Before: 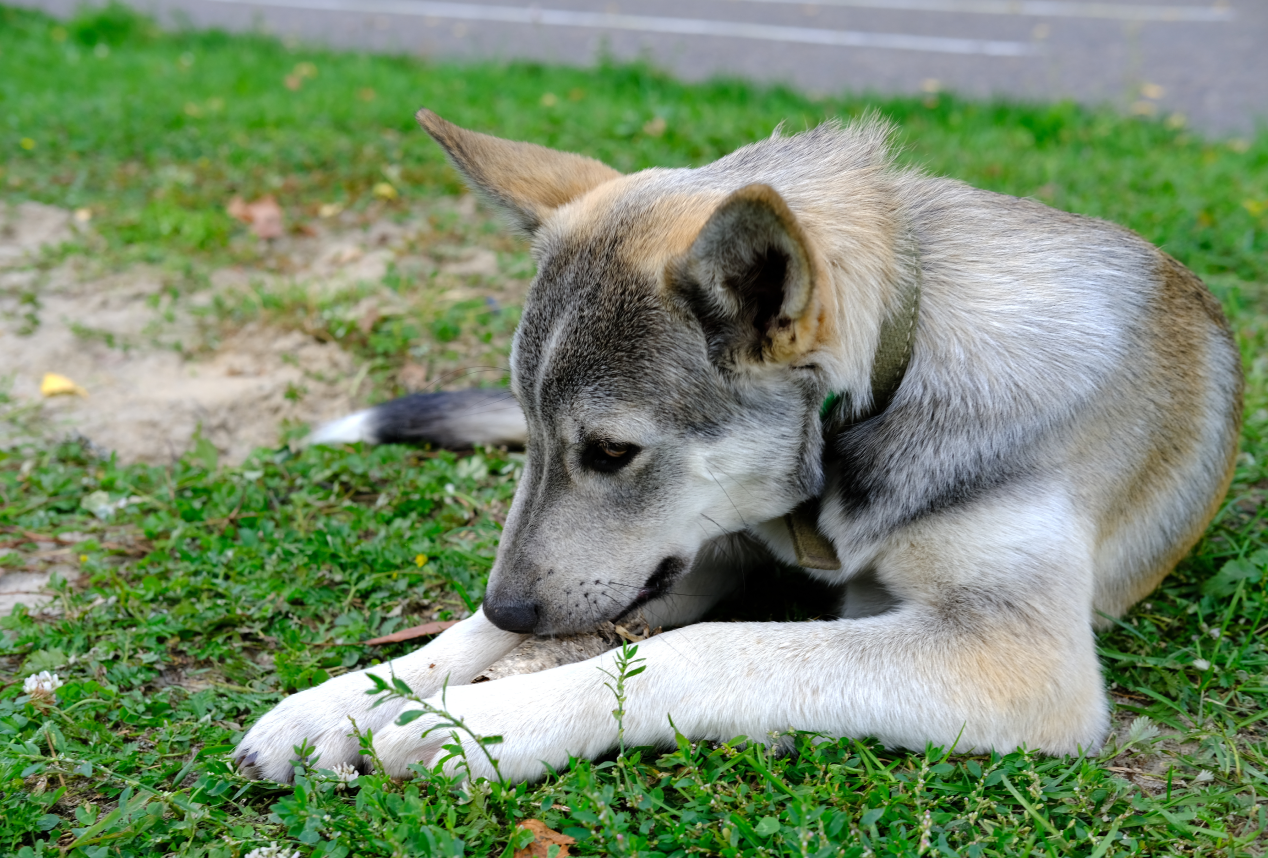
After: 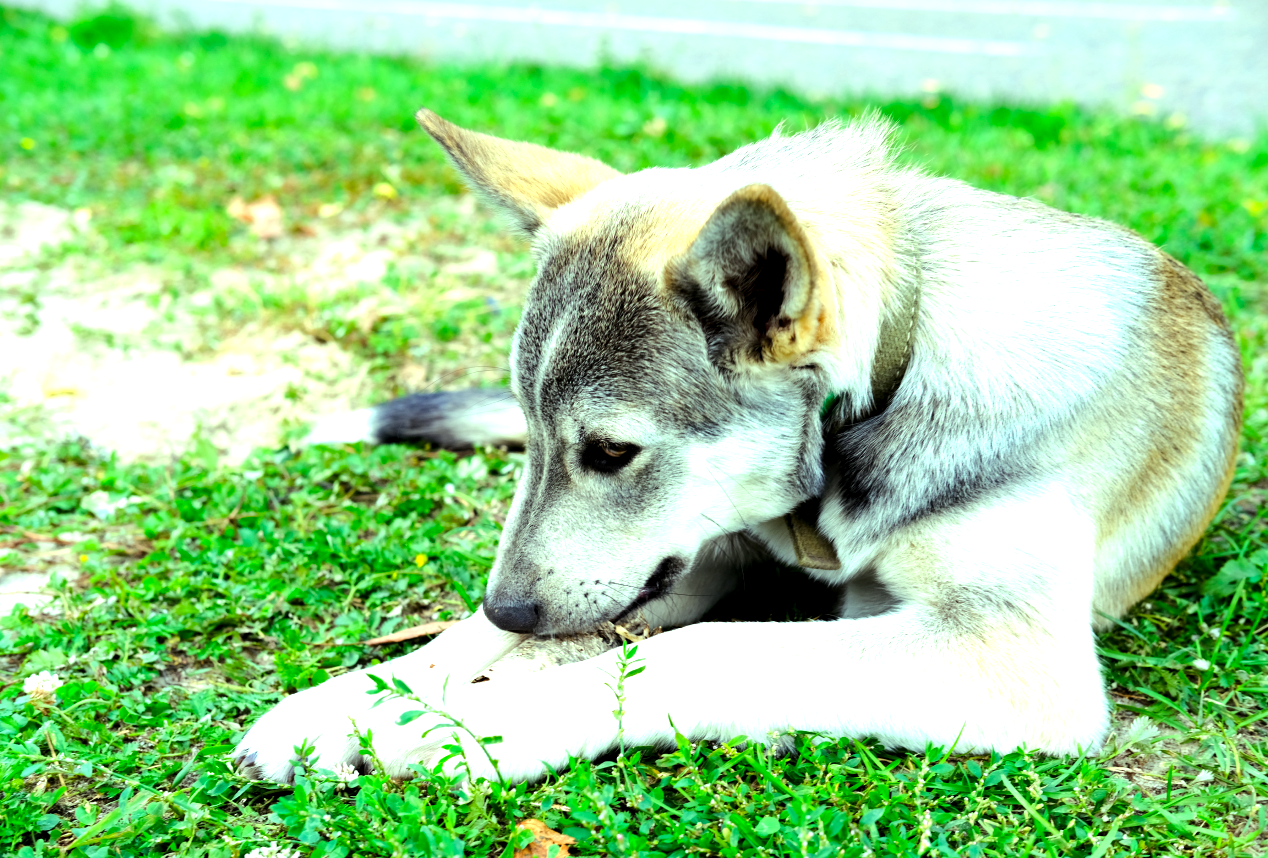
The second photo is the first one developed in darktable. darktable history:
color balance rgb: highlights gain › luminance 15.476%, highlights gain › chroma 6.979%, highlights gain › hue 128°, global offset › luminance -0.495%, perceptual saturation grading › global saturation 0.914%, perceptual brilliance grading › highlights 6.417%, perceptual brilliance grading › mid-tones 18.11%, perceptual brilliance grading › shadows -5.29%
exposure: black level correction 0, exposure 1 EV, compensate highlight preservation false
tone equalizer: mask exposure compensation -0.505 EV
